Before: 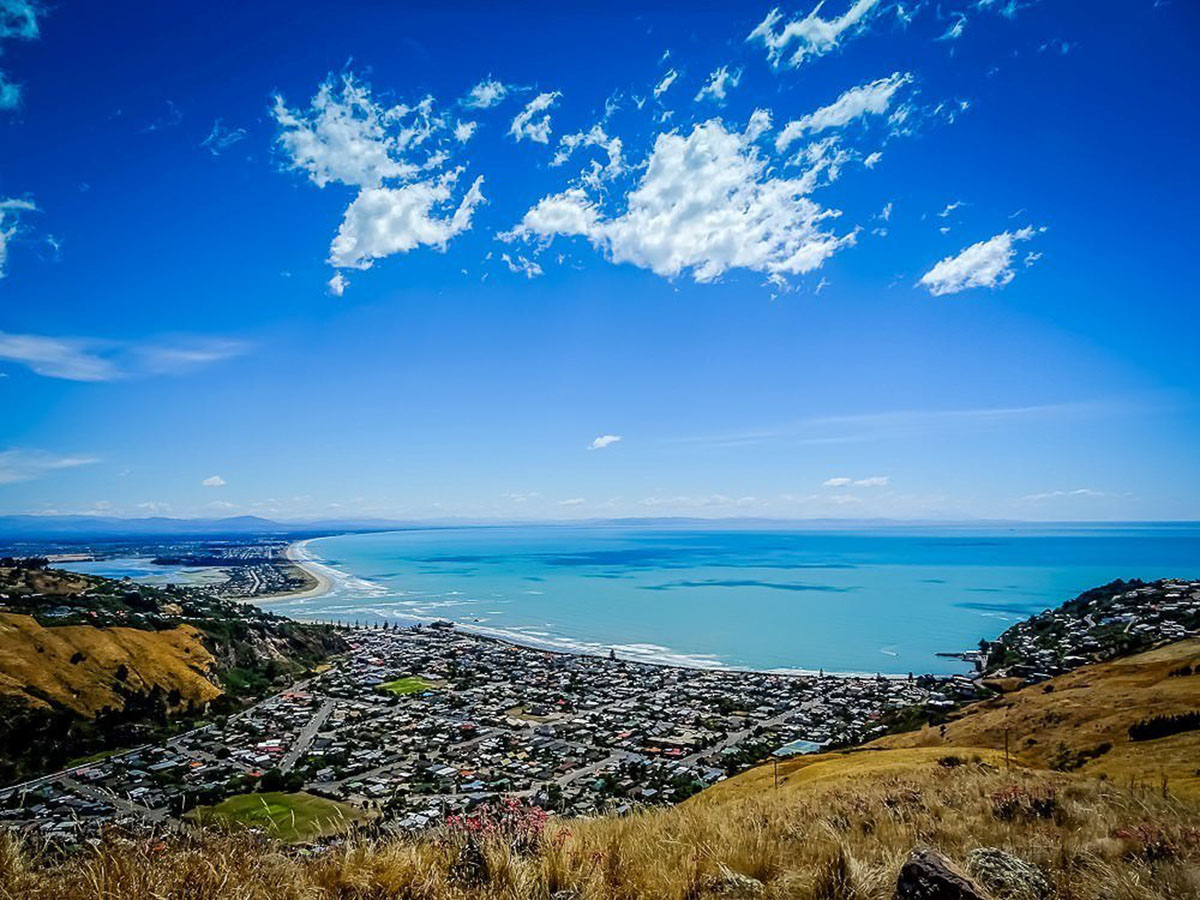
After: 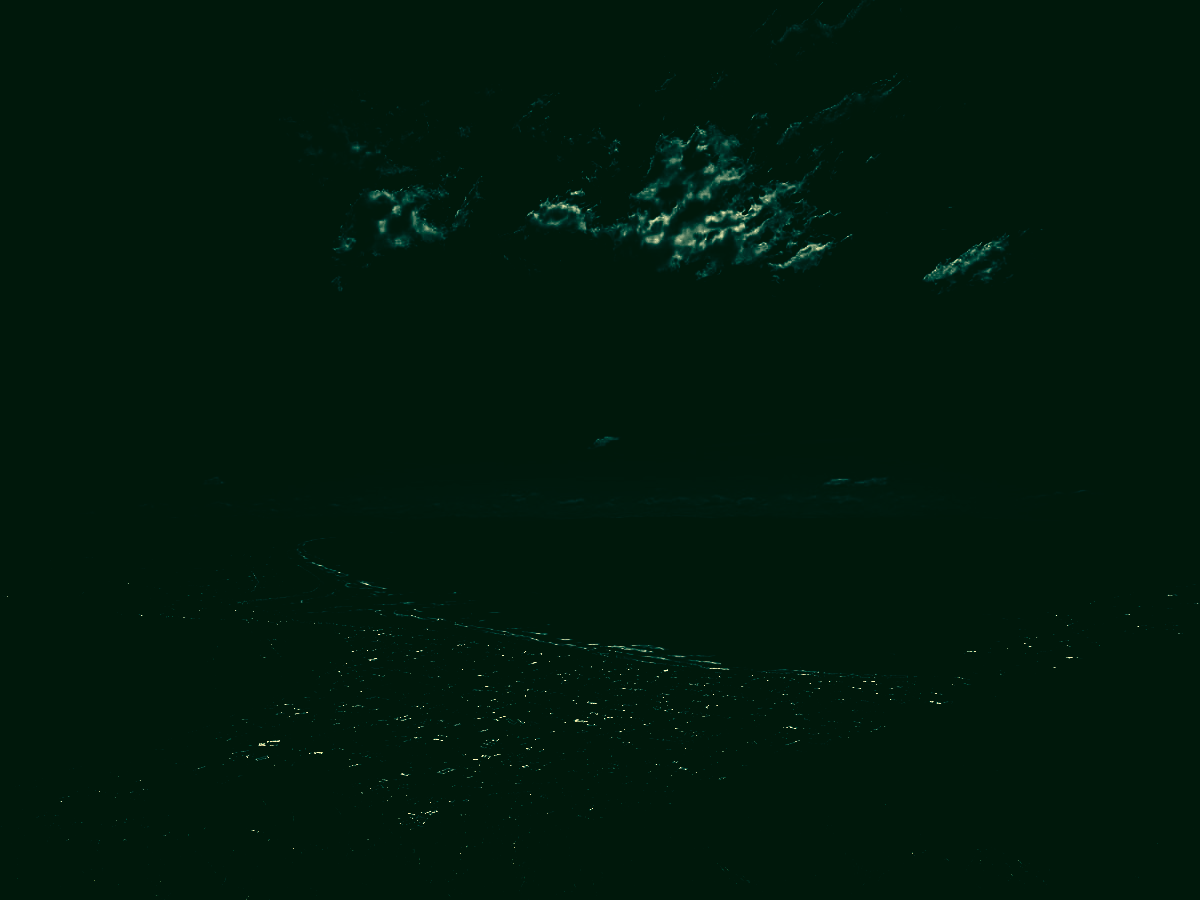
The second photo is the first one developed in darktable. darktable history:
levels: levels [0.721, 0.937, 0.997]
color correction: highlights a* 1.83, highlights b* 34.02, shadows a* -36.68, shadows b* -5.48
